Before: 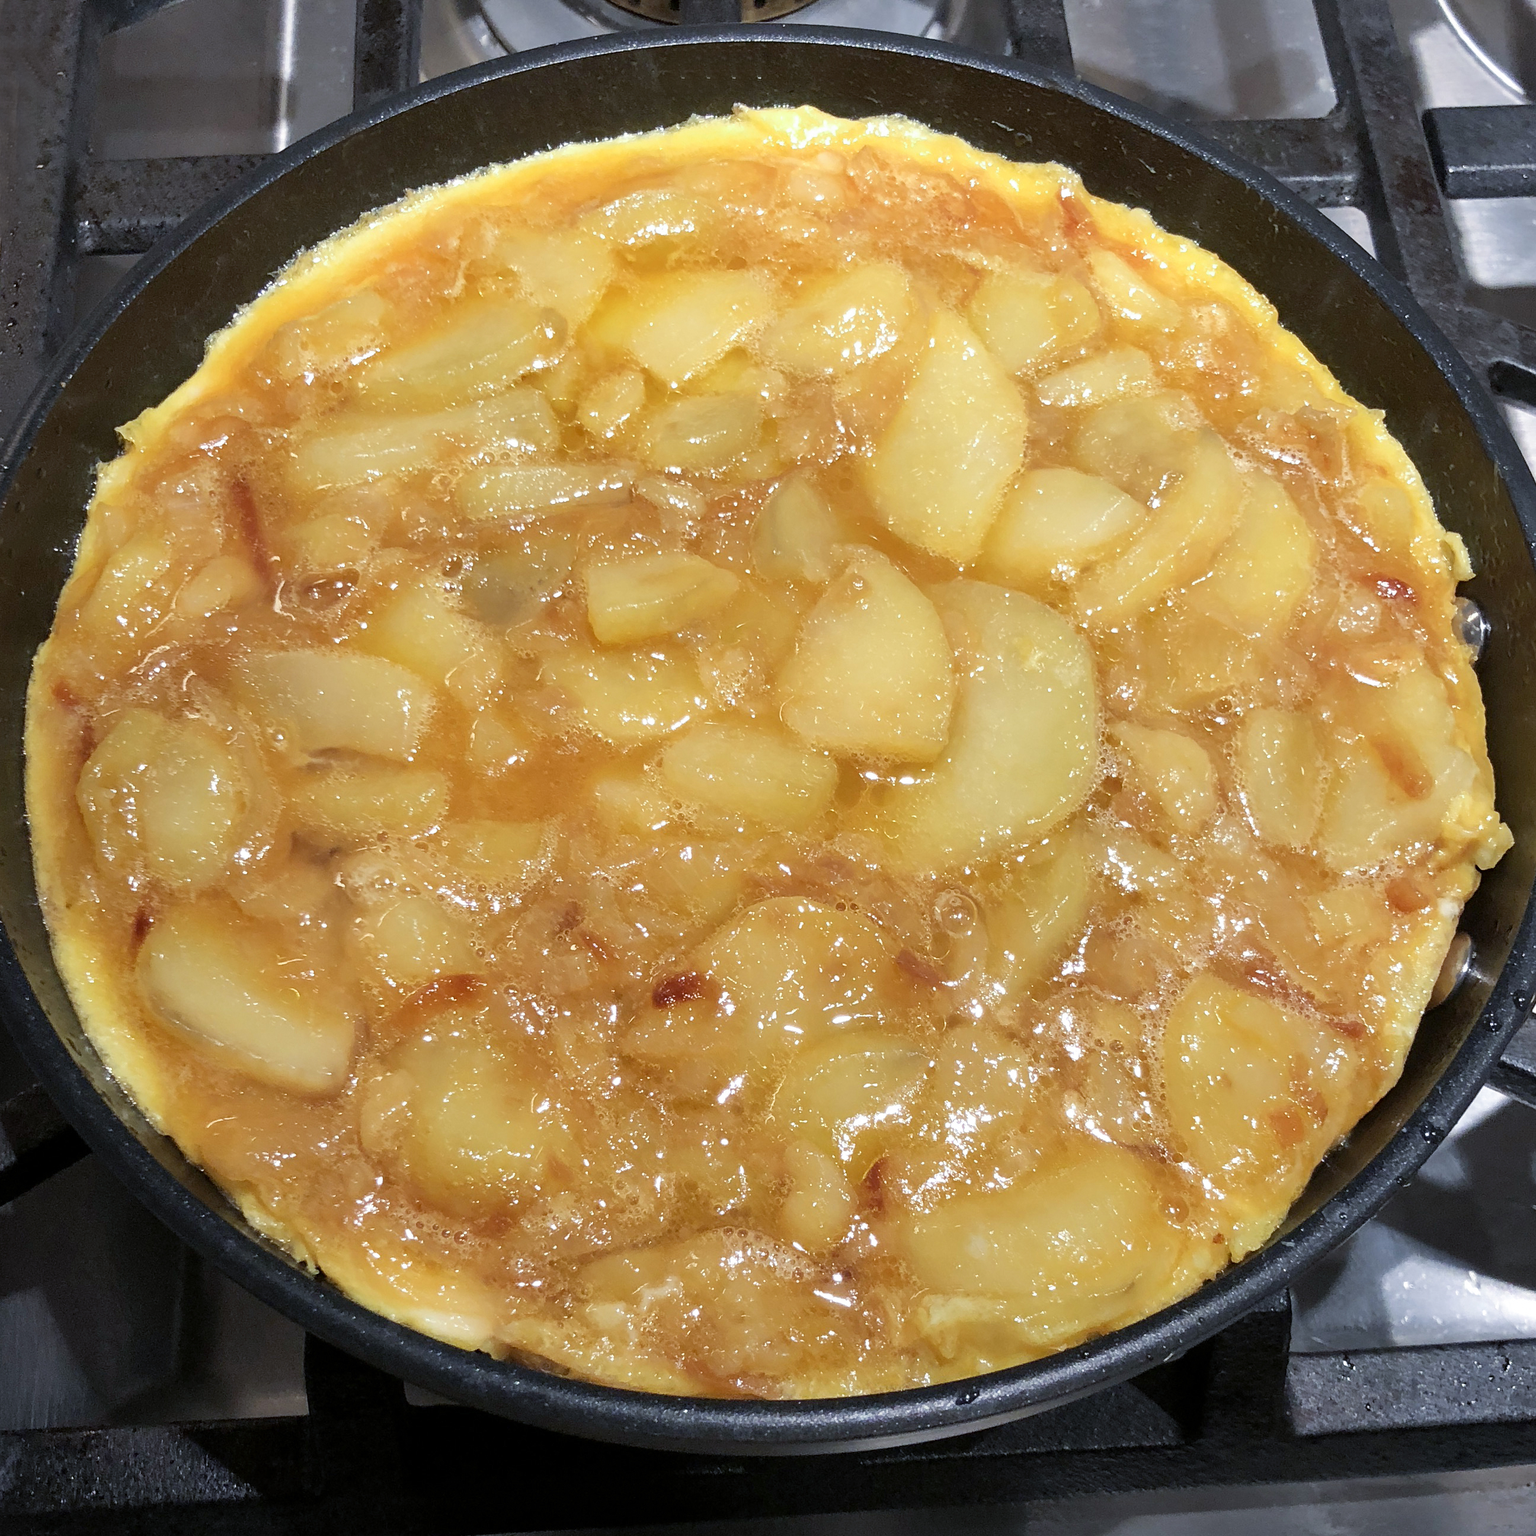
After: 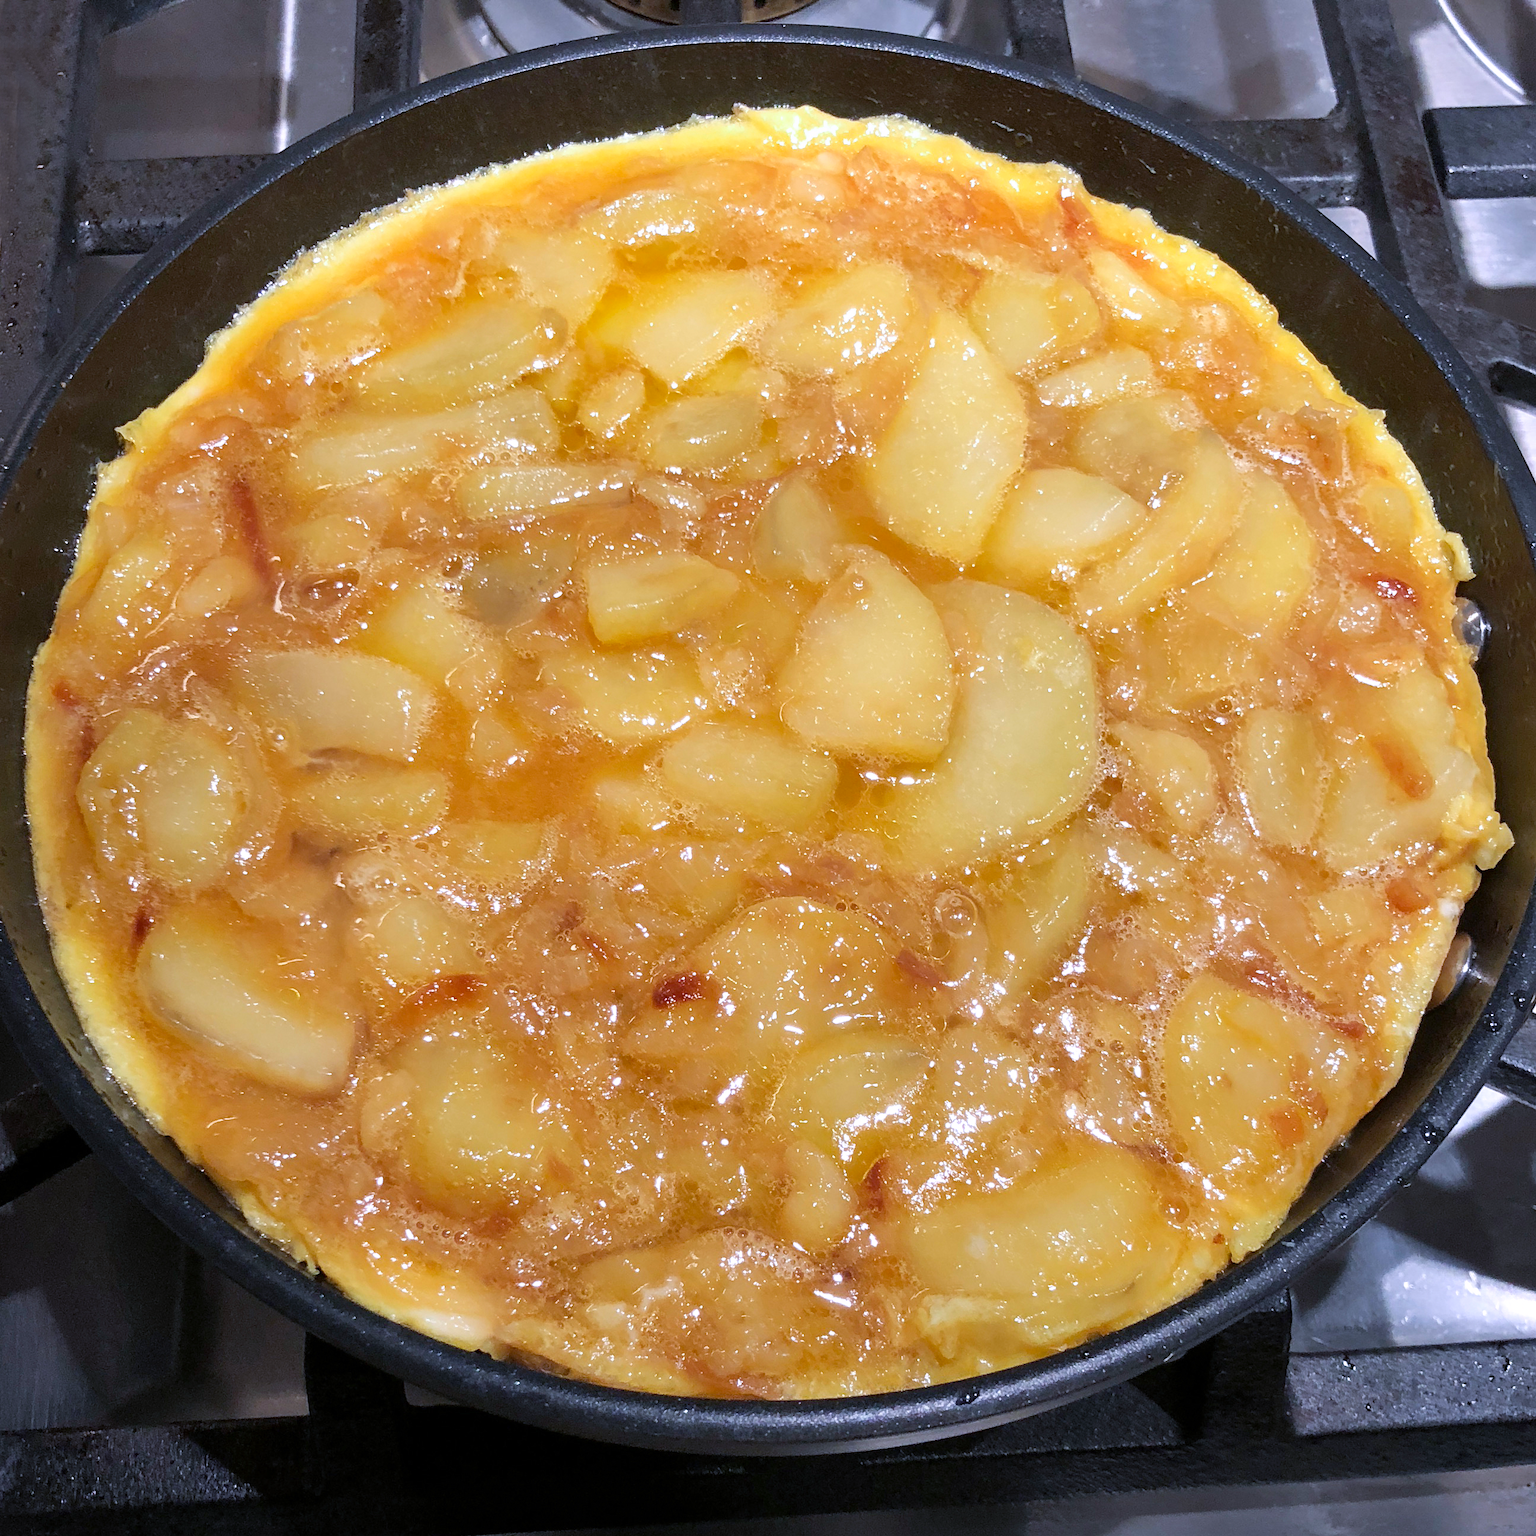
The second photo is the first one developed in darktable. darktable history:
white balance: red 1.004, blue 1.096
sharpen: radius 2.883, amount 0.868, threshold 47.523
